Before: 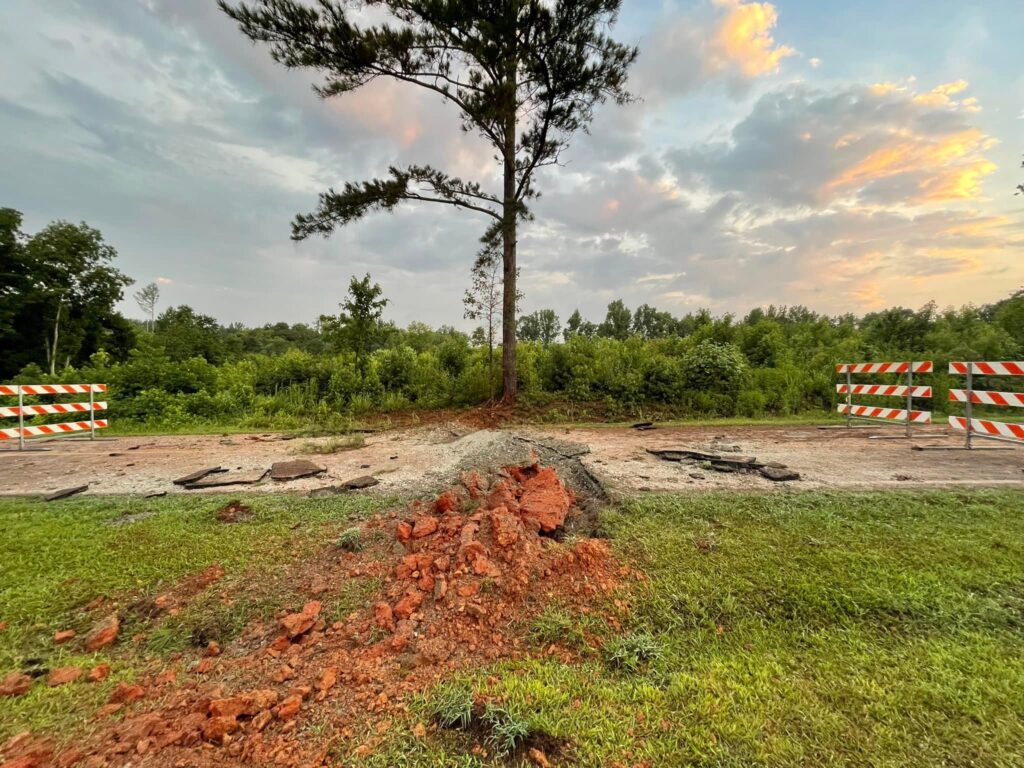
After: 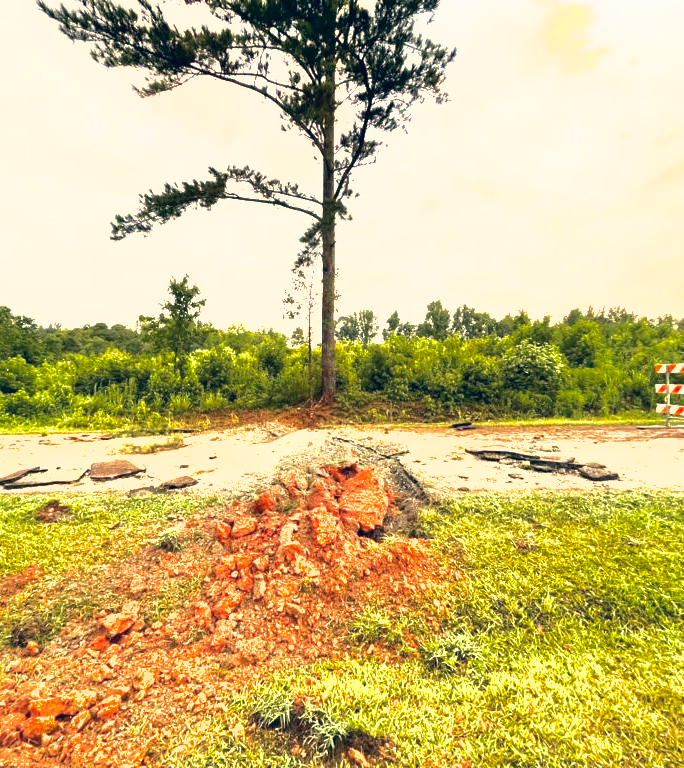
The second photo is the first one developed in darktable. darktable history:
exposure: exposure 1.2 EV, compensate highlight preservation false
crop and rotate: left 17.732%, right 15.423%
shadows and highlights: on, module defaults
tone equalizer: -8 EV -0.75 EV, -7 EV -0.7 EV, -6 EV -0.6 EV, -5 EV -0.4 EV, -3 EV 0.4 EV, -2 EV 0.6 EV, -1 EV 0.7 EV, +0 EV 0.75 EV, edges refinement/feathering 500, mask exposure compensation -1.57 EV, preserve details no
color correction: highlights a* 10.32, highlights b* 14.66, shadows a* -9.59, shadows b* -15.02
